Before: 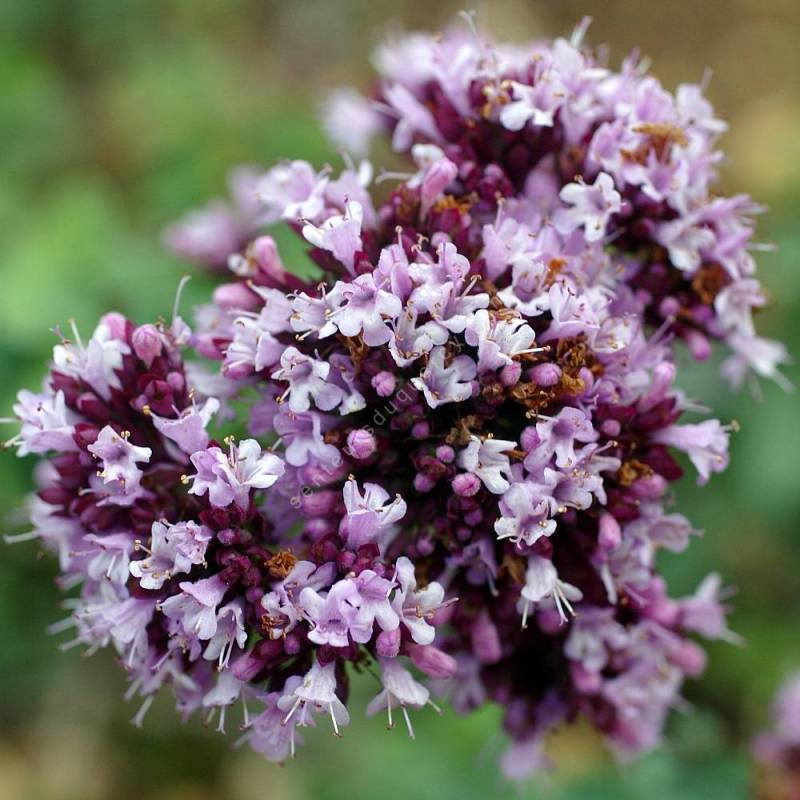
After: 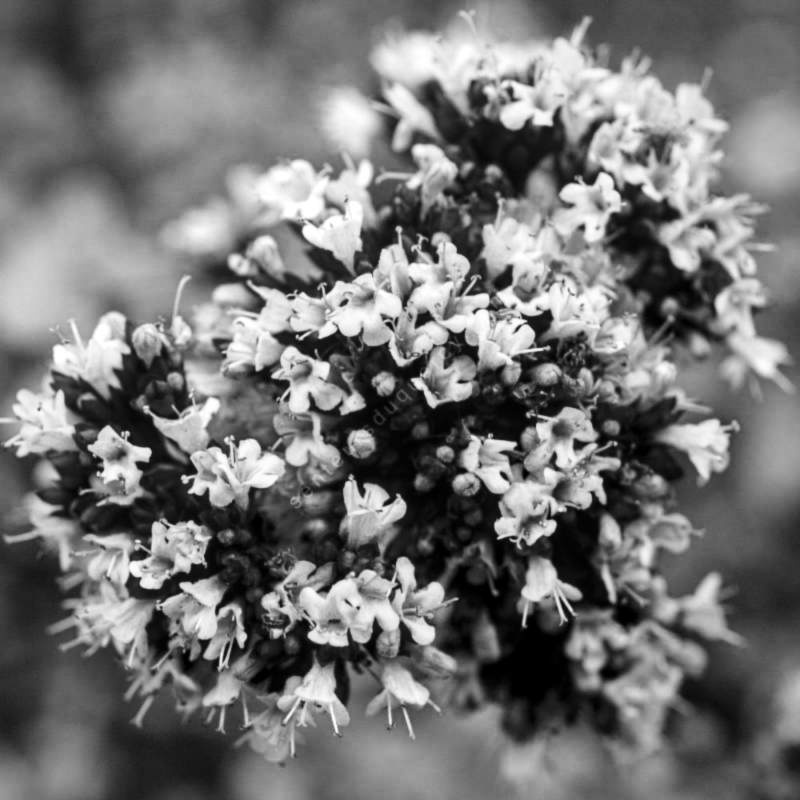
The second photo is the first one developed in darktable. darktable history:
shadows and highlights: low approximation 0.01, soften with gaussian
white balance: red 0.976, blue 1.04
exposure: exposure 0.15 EV, compensate highlight preservation false
vignetting: fall-off radius 81.94%
lowpass: radius 0.76, contrast 1.56, saturation 0, unbound 0
local contrast: on, module defaults
